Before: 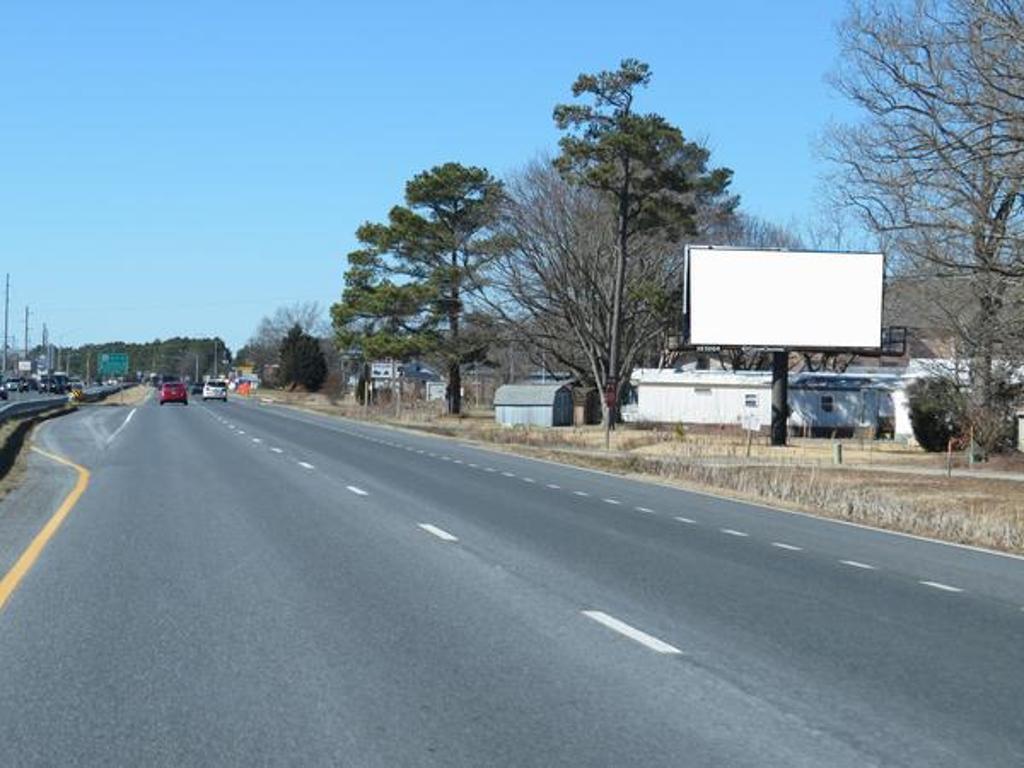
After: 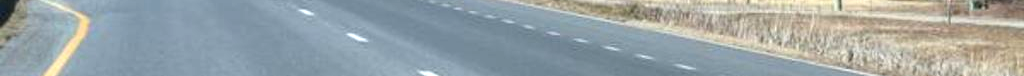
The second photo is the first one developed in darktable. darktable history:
crop and rotate: top 59.084%, bottom 30.916%
exposure: exposure 0.507 EV, compensate highlight preservation false
